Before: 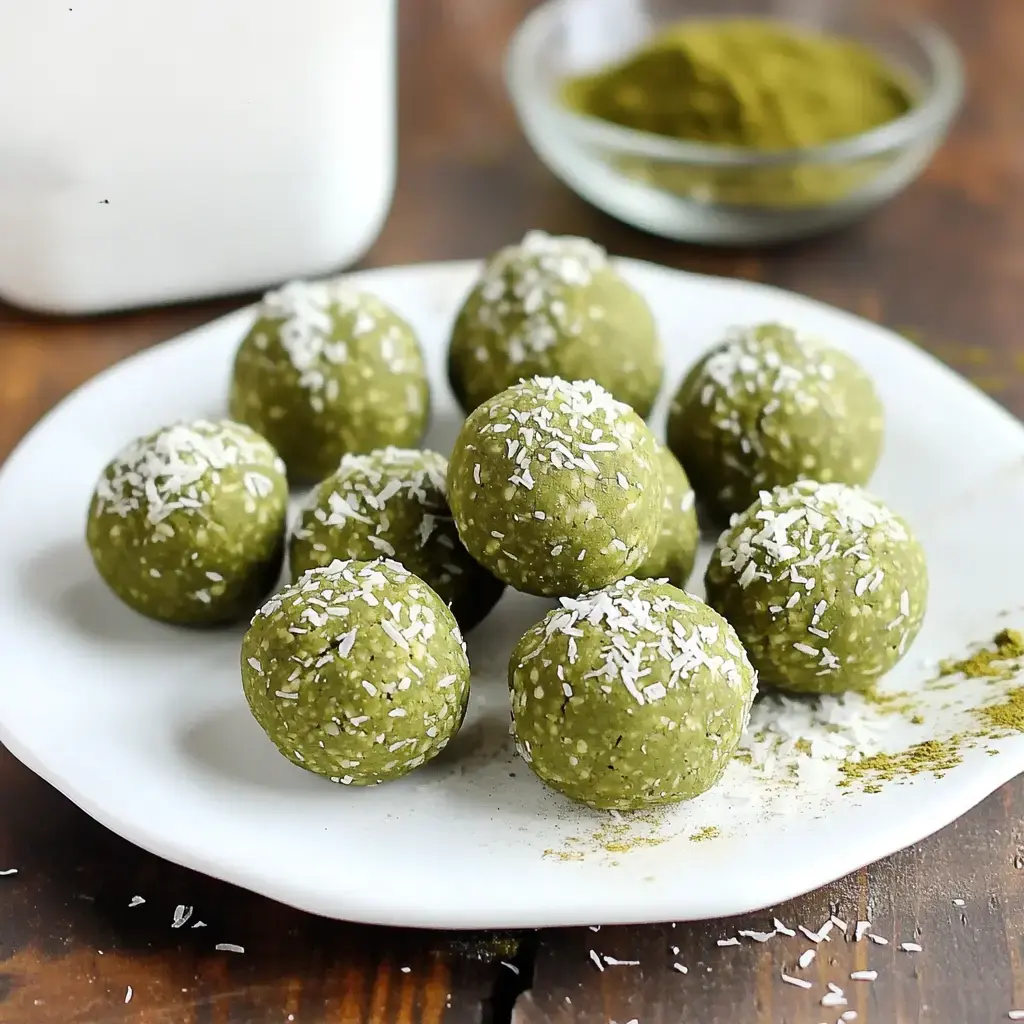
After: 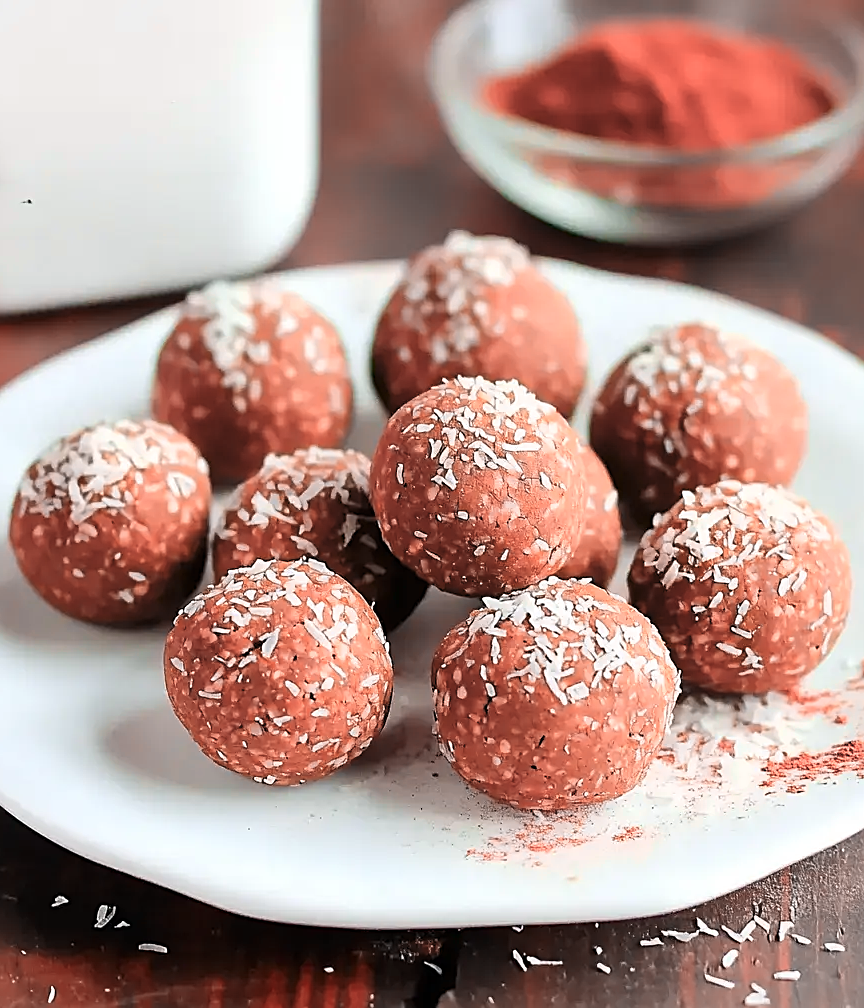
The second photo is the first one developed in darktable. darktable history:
crop: left 7.598%, right 7.873%
color zones: curves: ch2 [(0, 0.5) (0.084, 0.497) (0.323, 0.335) (0.4, 0.497) (1, 0.5)], process mode strong
sharpen: on, module defaults
color balance rgb: perceptual saturation grading › global saturation 10%, global vibrance 10%
